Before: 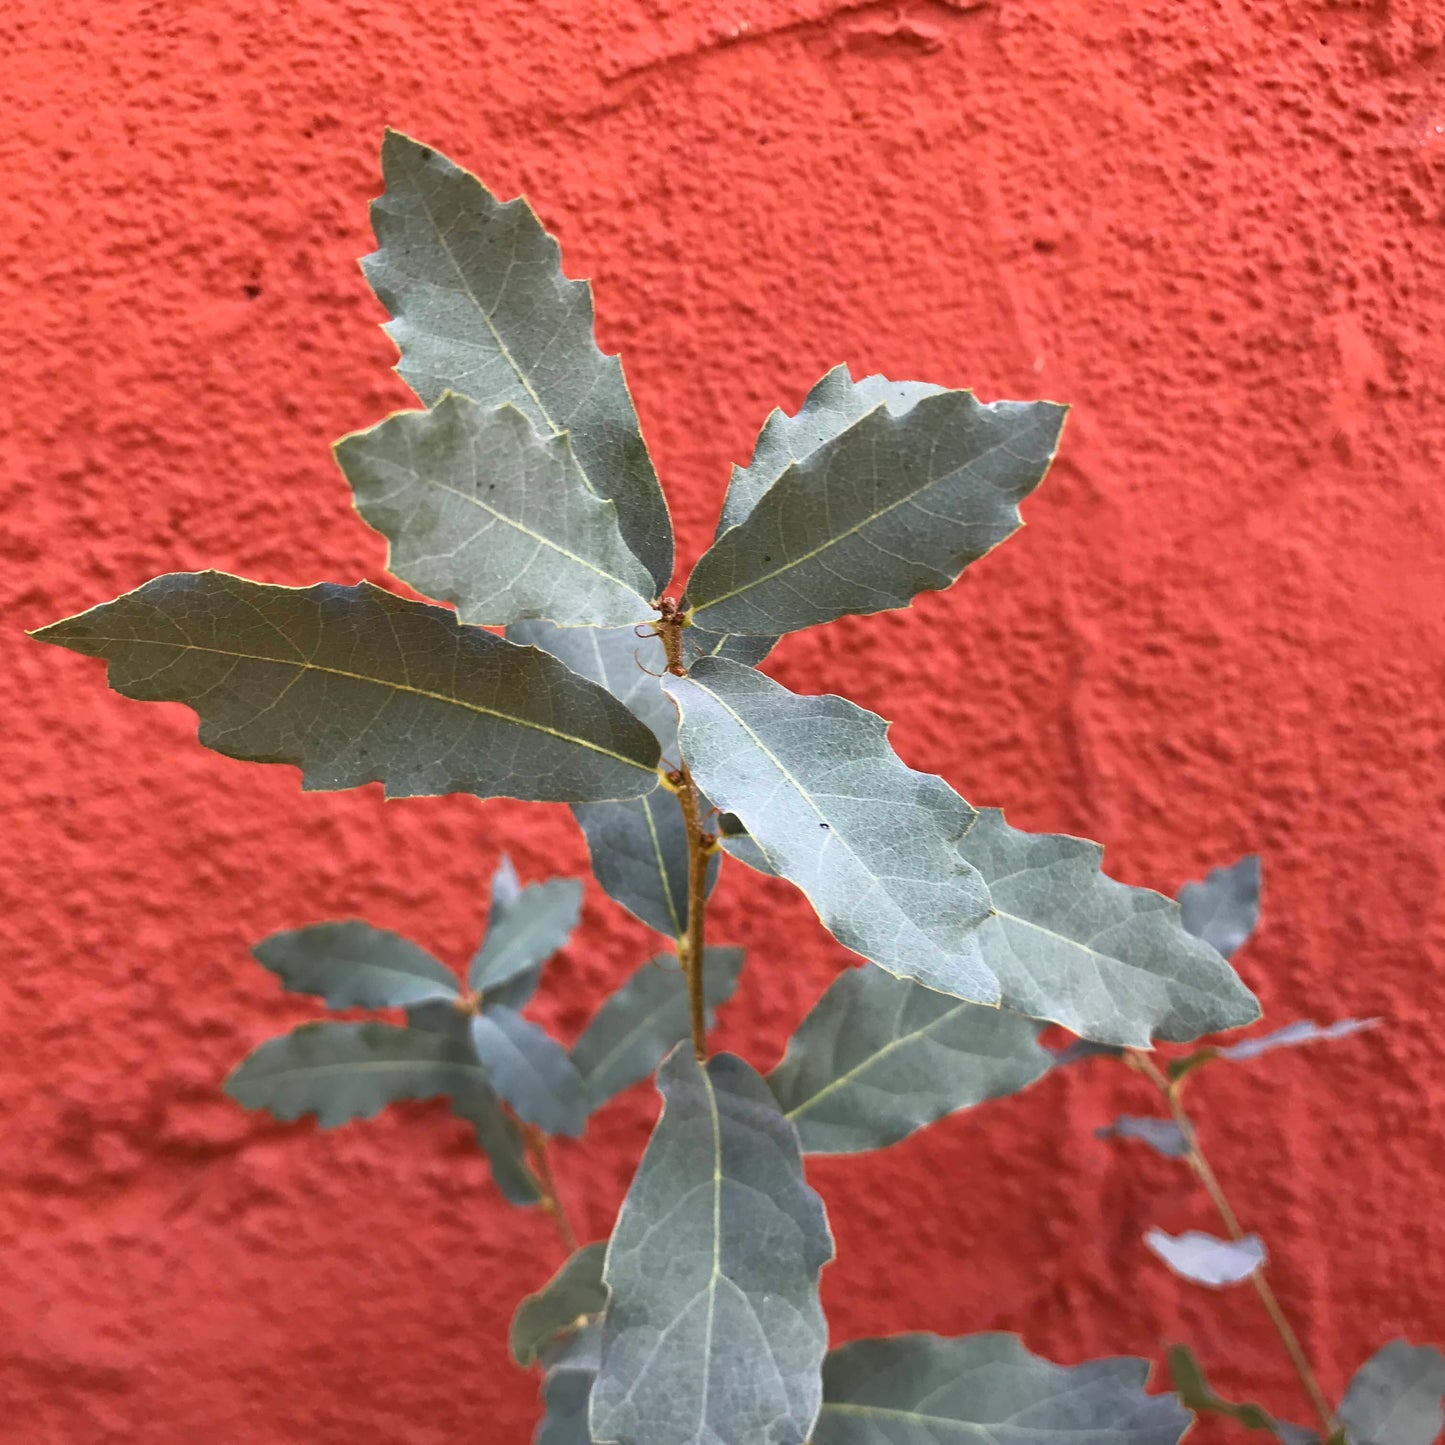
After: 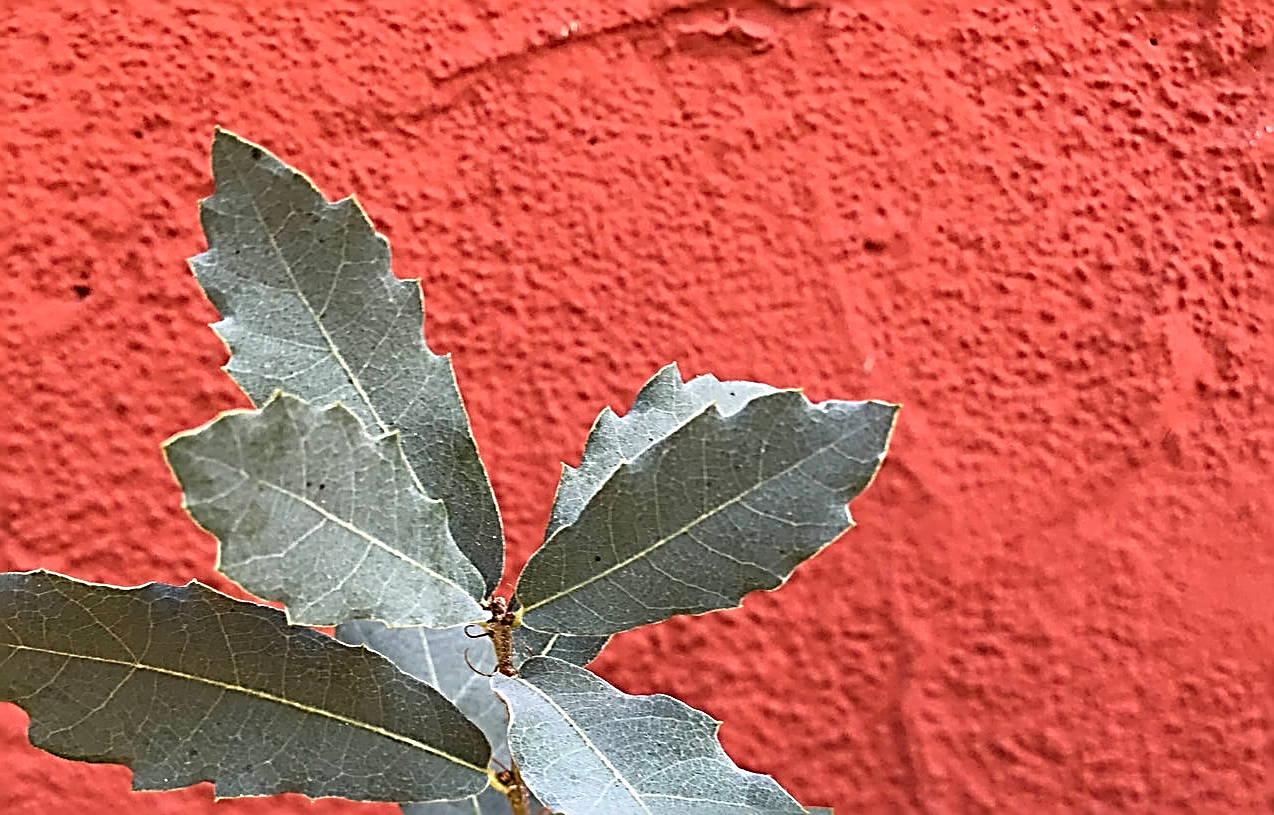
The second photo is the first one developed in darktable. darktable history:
sharpen: radius 3.198, amount 1.743
crop and rotate: left 11.776%, bottom 43.55%
